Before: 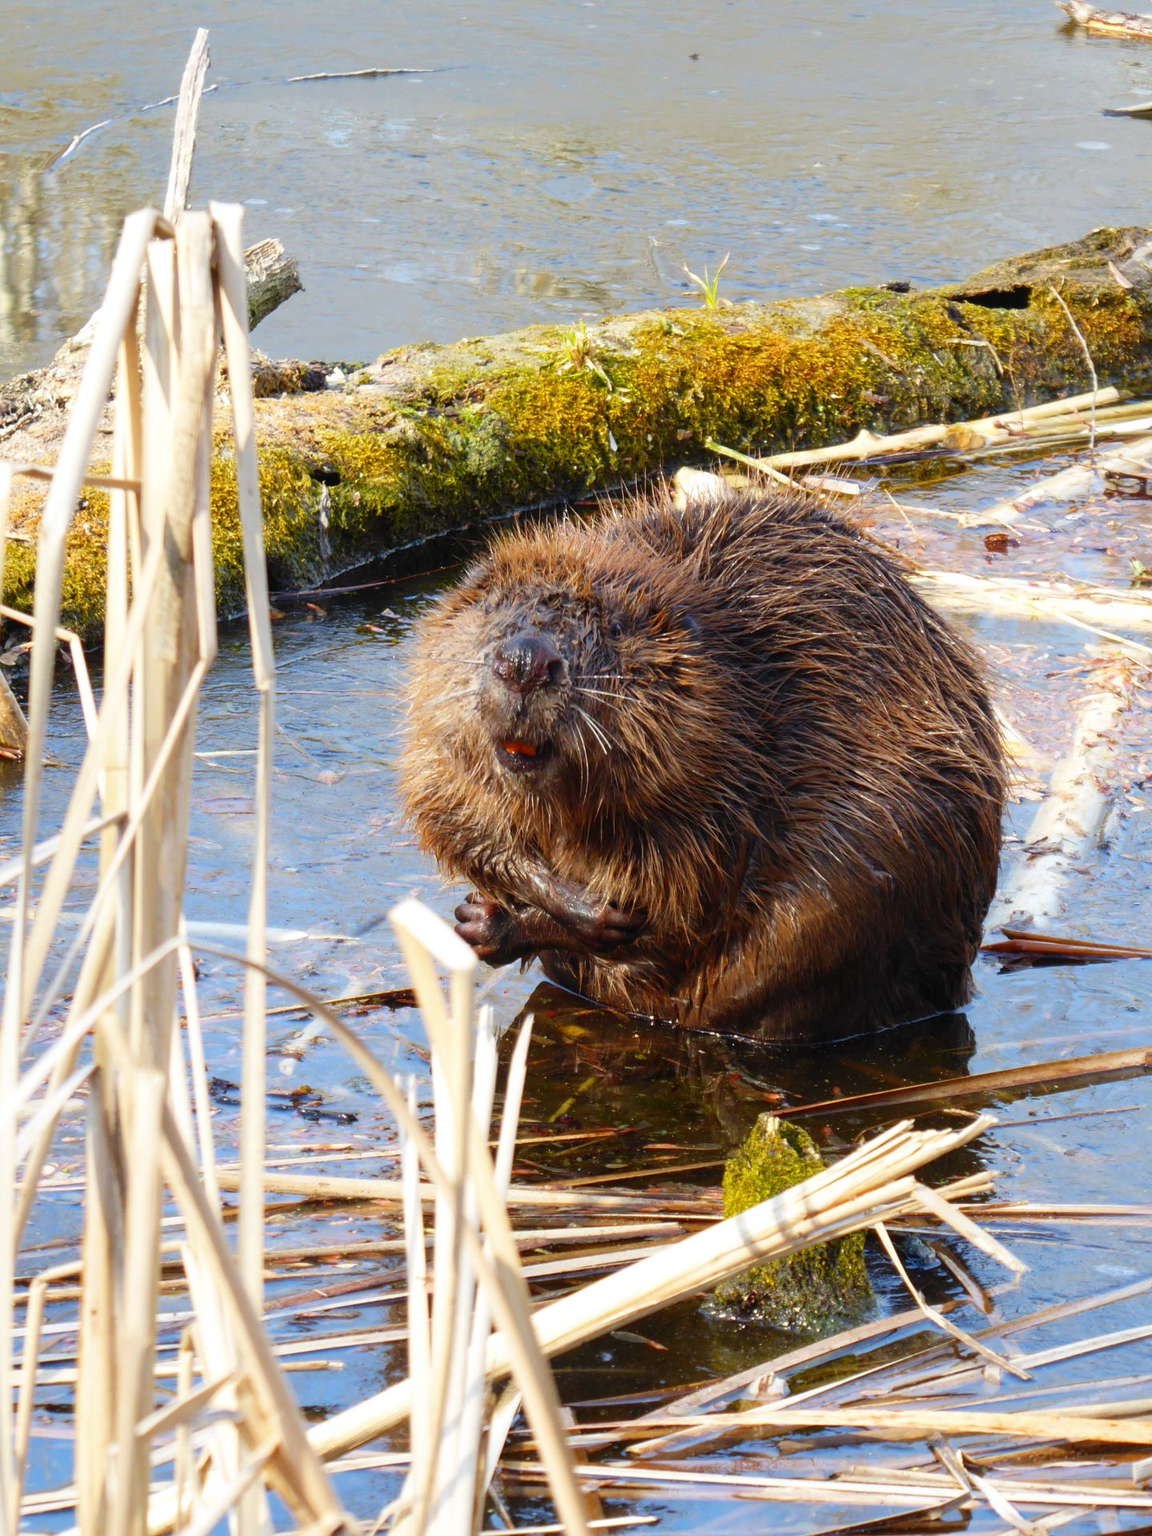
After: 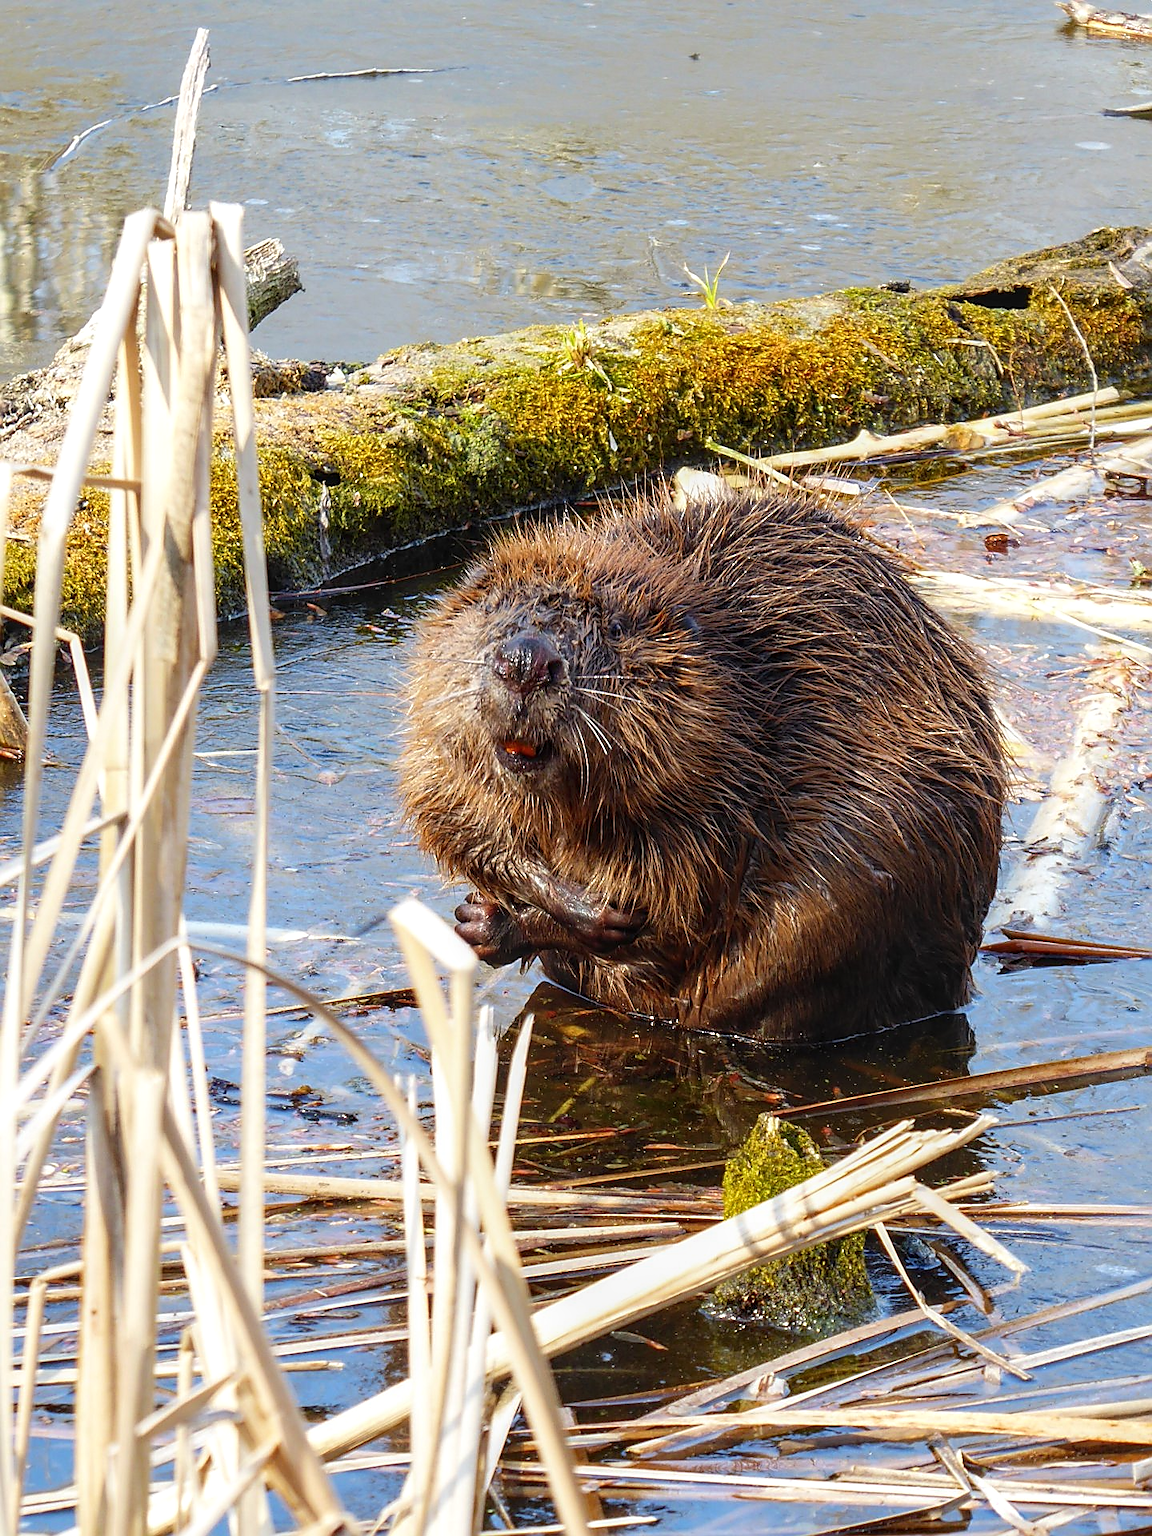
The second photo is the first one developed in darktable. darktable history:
rotate and perspective: crop left 0, crop top 0
sharpen: radius 1.4, amount 1.25, threshold 0.7
local contrast: on, module defaults
